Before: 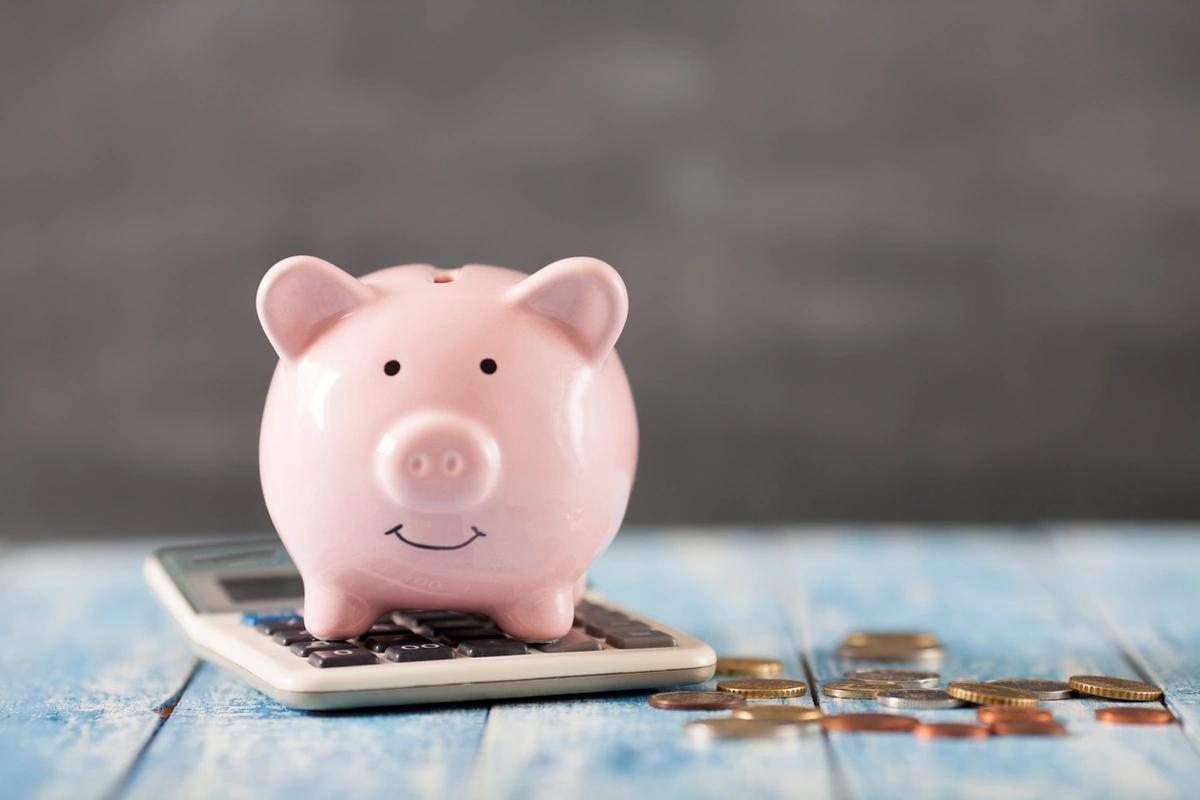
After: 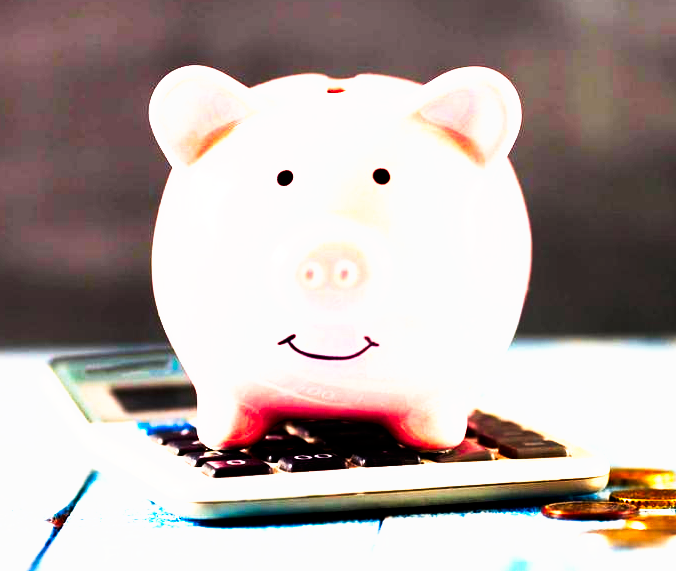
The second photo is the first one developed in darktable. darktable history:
crop: left 8.966%, top 23.852%, right 34.699%, bottom 4.703%
color balance rgb: linear chroma grading › global chroma 15%, perceptual saturation grading › global saturation 30%
tone curve: curves: ch0 [(0, 0) (0.003, 0) (0.011, 0) (0.025, 0) (0.044, 0.001) (0.069, 0.003) (0.1, 0.003) (0.136, 0.006) (0.177, 0.014) (0.224, 0.056) (0.277, 0.128) (0.335, 0.218) (0.399, 0.346) (0.468, 0.512) (0.543, 0.713) (0.623, 0.898) (0.709, 0.987) (0.801, 0.99) (0.898, 0.99) (1, 1)], preserve colors none
contrast brightness saturation: contrast 0.15, brightness -0.01, saturation 0.1
tone equalizer: on, module defaults
